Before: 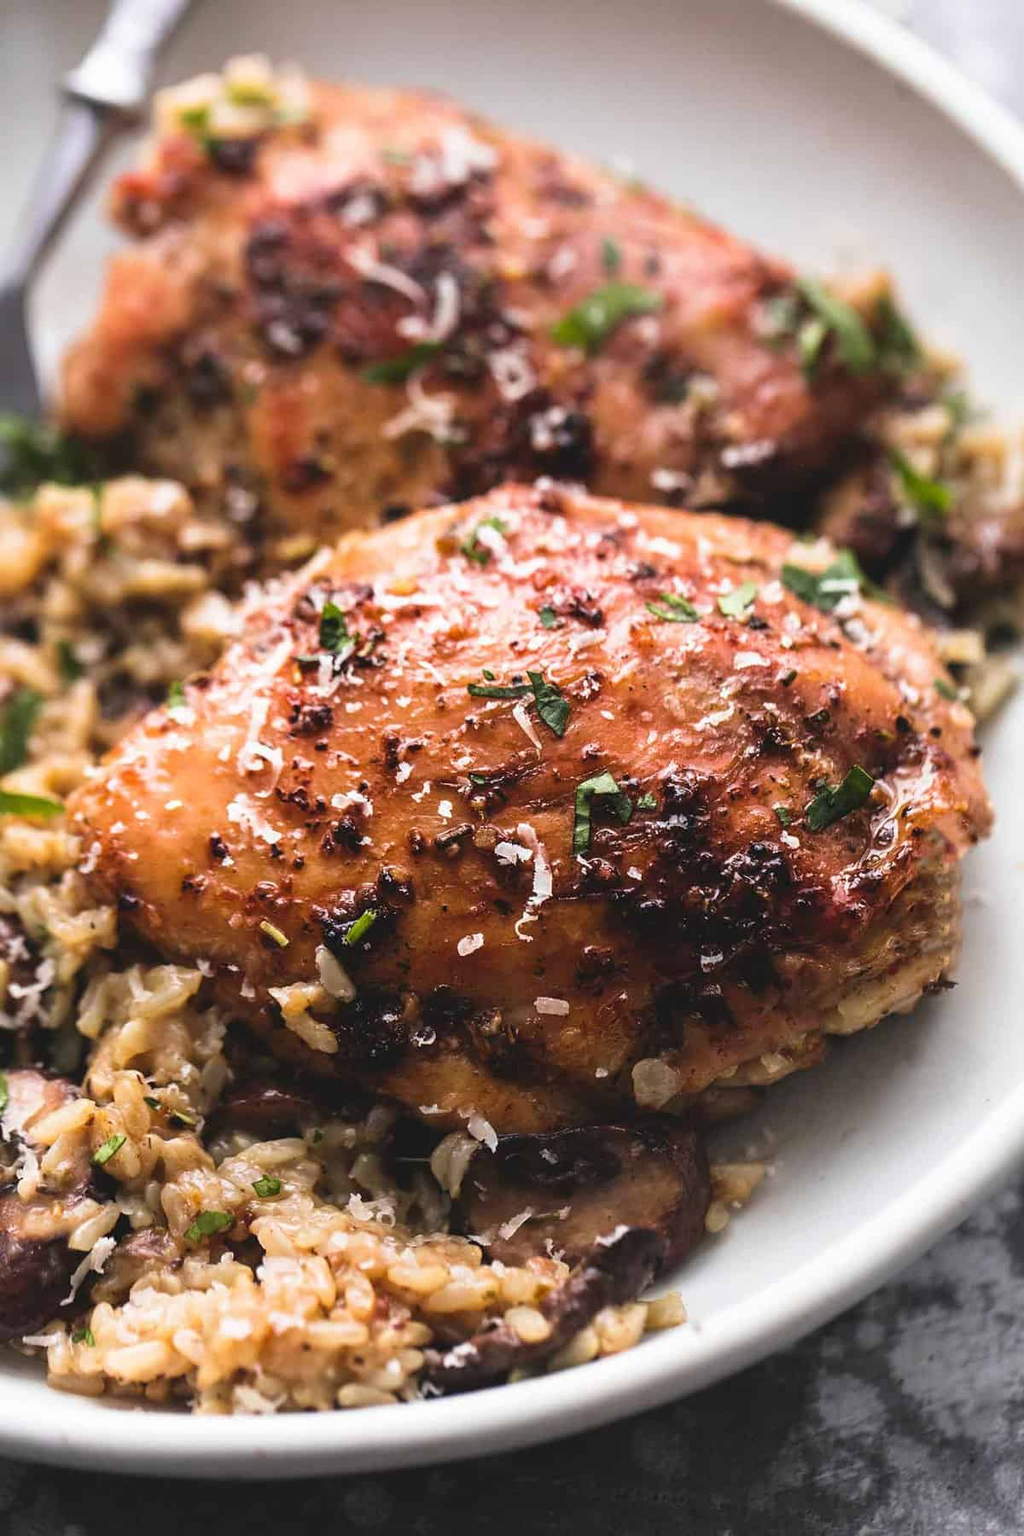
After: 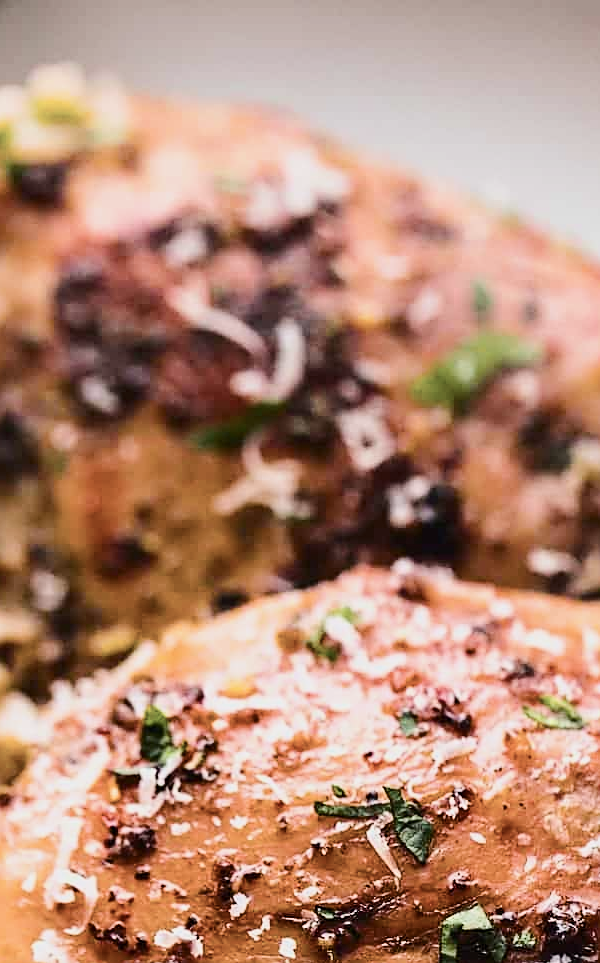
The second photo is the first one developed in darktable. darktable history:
exposure: compensate highlight preservation false
filmic rgb: black relative exposure -8.15 EV, white relative exposure 3.76 EV, hardness 4.46
sharpen: on, module defaults
contrast brightness saturation: contrast 0.25, saturation -0.31
crop: left 19.556%, right 30.401%, bottom 46.458%
color balance rgb: perceptual saturation grading › global saturation 25%, perceptual brilliance grading › mid-tones 10%, perceptual brilliance grading › shadows 15%, global vibrance 20%
